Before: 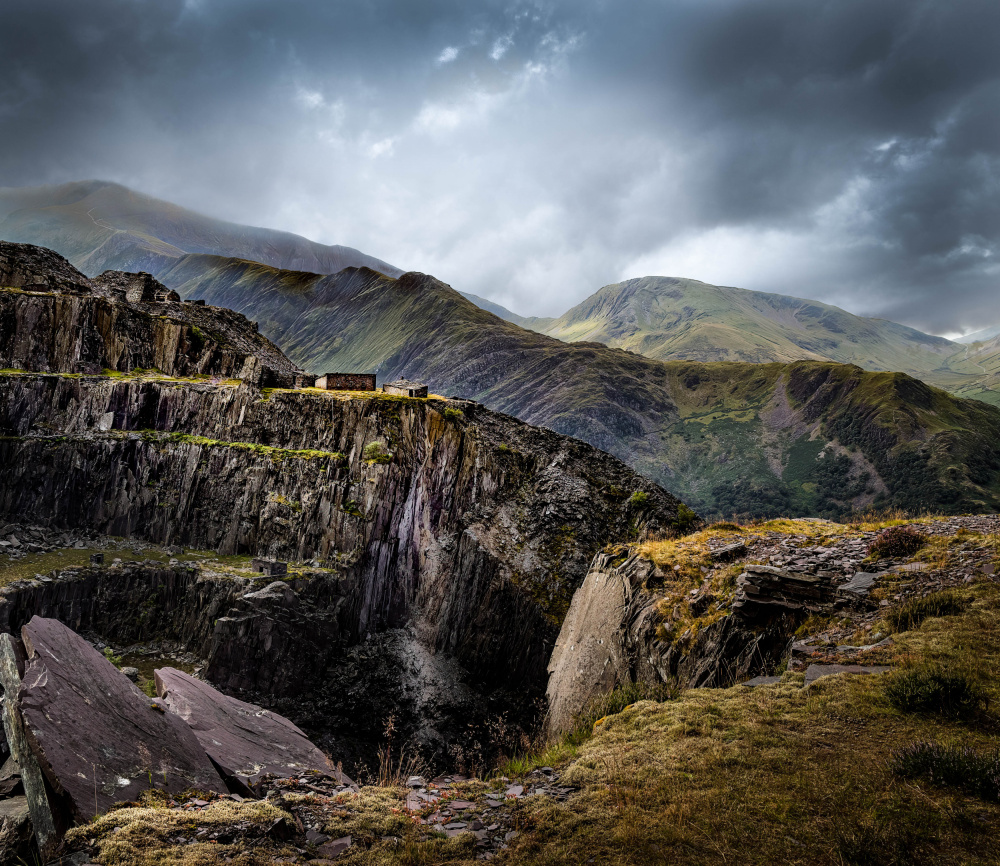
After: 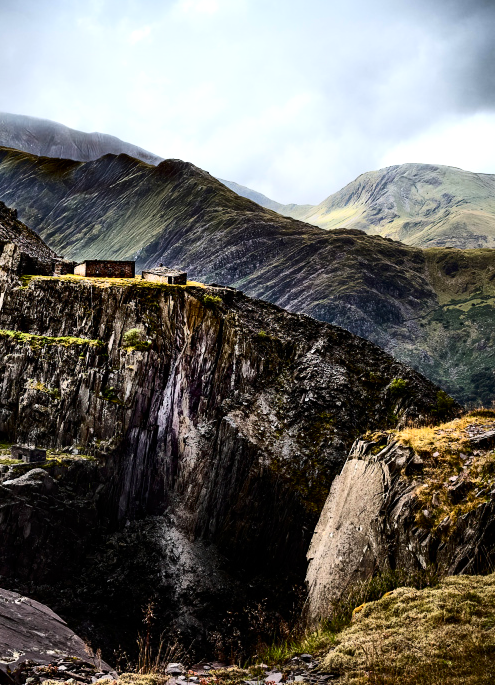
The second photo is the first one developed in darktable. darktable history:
tone equalizer: -8 EV -0.411 EV, -7 EV -0.394 EV, -6 EV -0.325 EV, -5 EV -0.208 EV, -3 EV 0.208 EV, -2 EV 0.343 EV, -1 EV 0.407 EV, +0 EV 0.43 EV, mask exposure compensation -0.491 EV
contrast brightness saturation: contrast 0.293
crop and rotate: angle 0.022°, left 24.203%, top 13.129%, right 26.27%, bottom 7.728%
